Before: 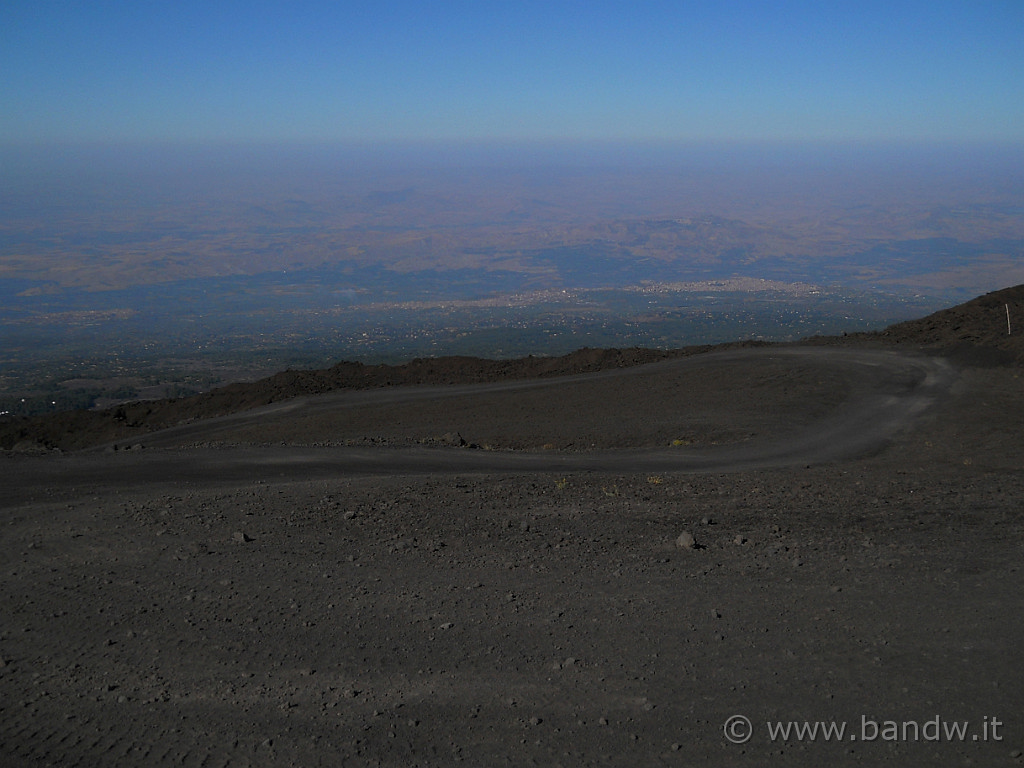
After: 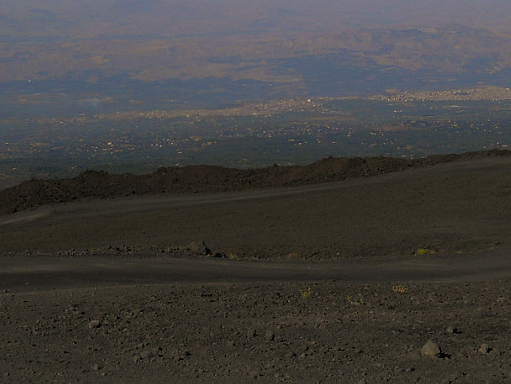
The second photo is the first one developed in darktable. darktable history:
crop: left 25%, top 25%, right 25%, bottom 25%
color correction: highlights a* 2.72, highlights b* 22.8
